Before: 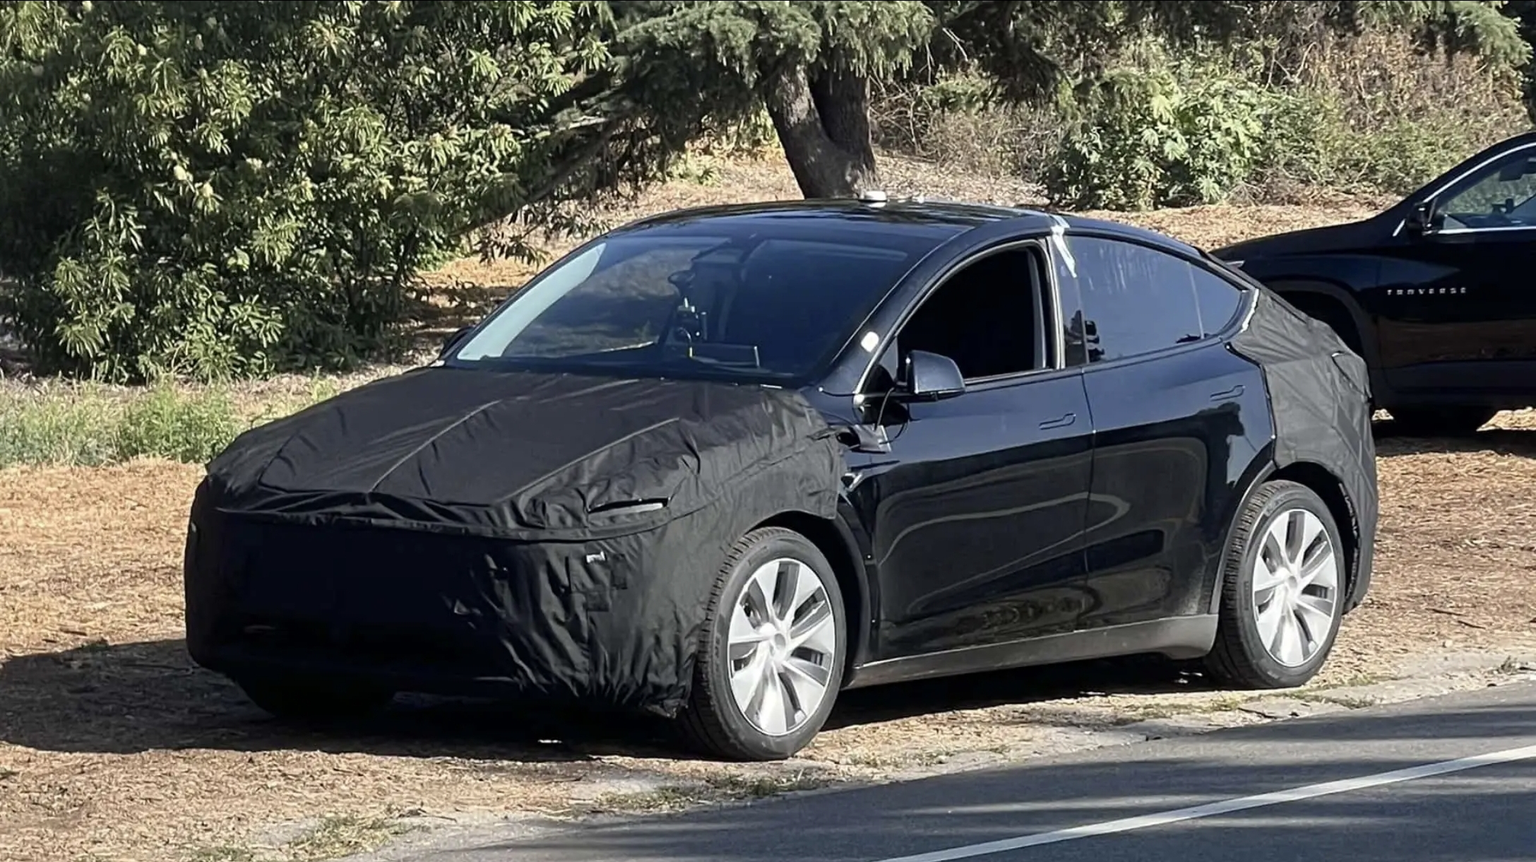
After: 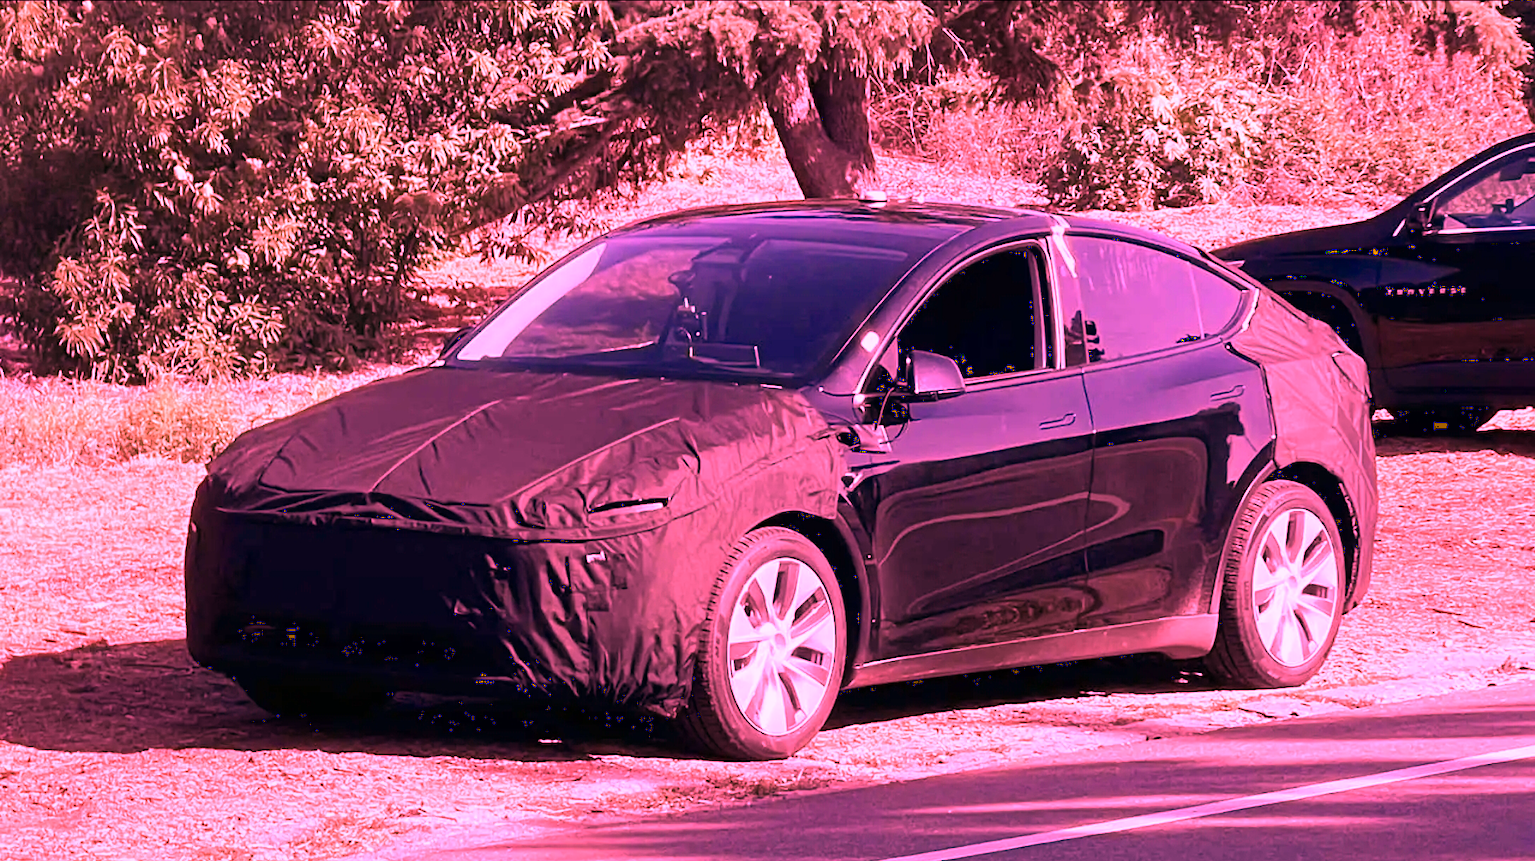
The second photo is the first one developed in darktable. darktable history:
white balance: red 2.393, blue 1.224
color calibration: output R [0.999, 0.026, -0.11, 0], output G [-0.019, 1.037, -0.099, 0], output B [0.022, -0.023, 0.902, 0], illuminant custom, x 0.367, y 0.392, temperature 4437.75 K, clip negative RGB from gamut false
